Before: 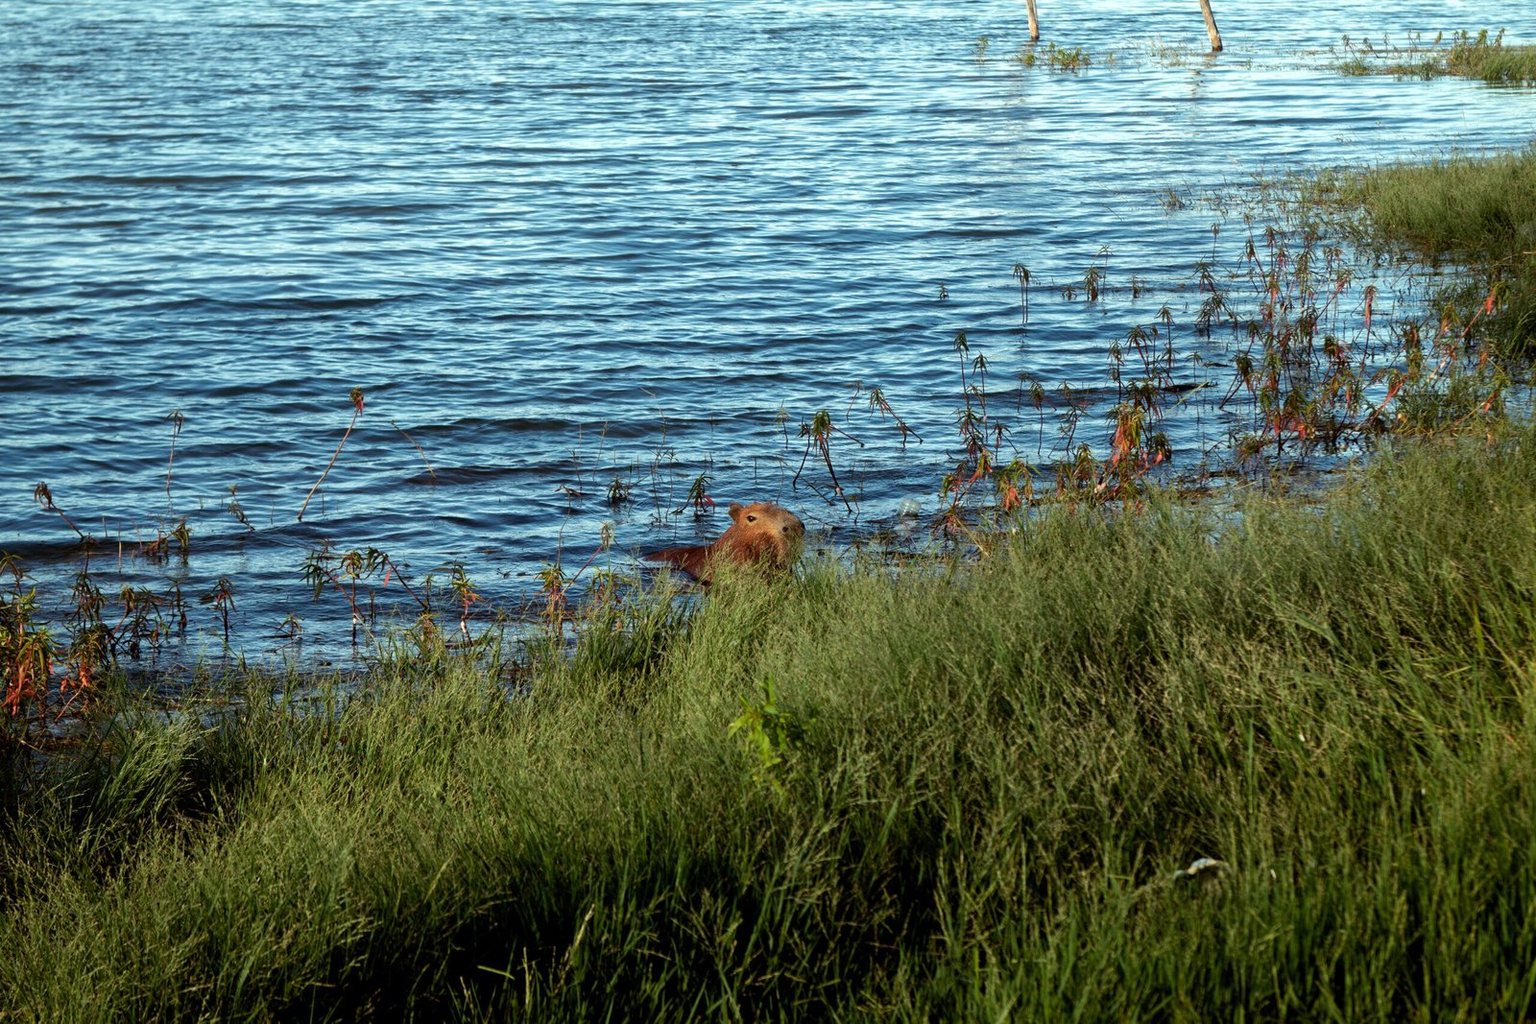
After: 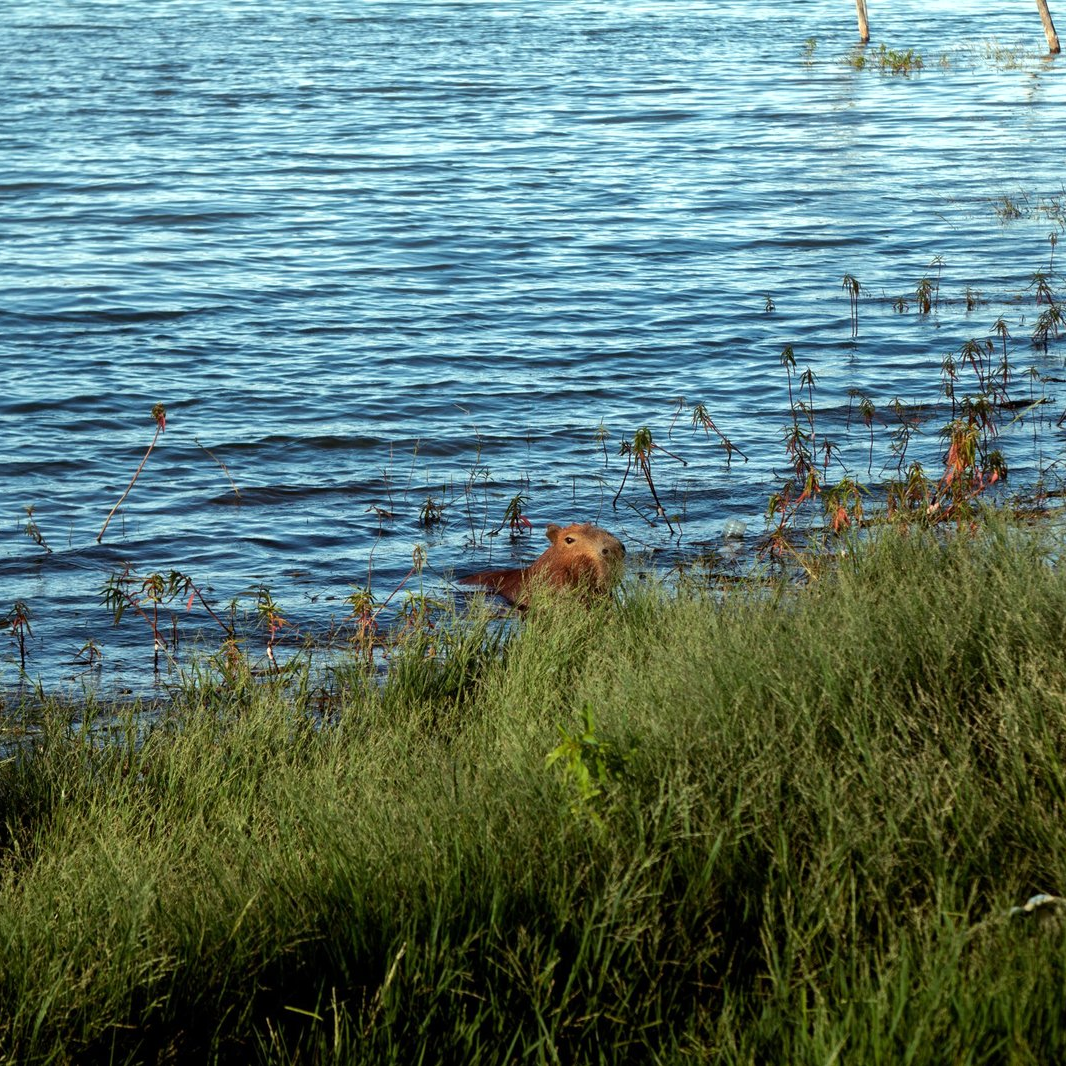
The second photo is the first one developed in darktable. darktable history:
shadows and highlights: shadows -8.96, white point adjustment 1.57, highlights 8.6
crop and rotate: left 13.425%, right 19.943%
tone equalizer: edges refinement/feathering 500, mask exposure compensation -1.57 EV, preserve details no
